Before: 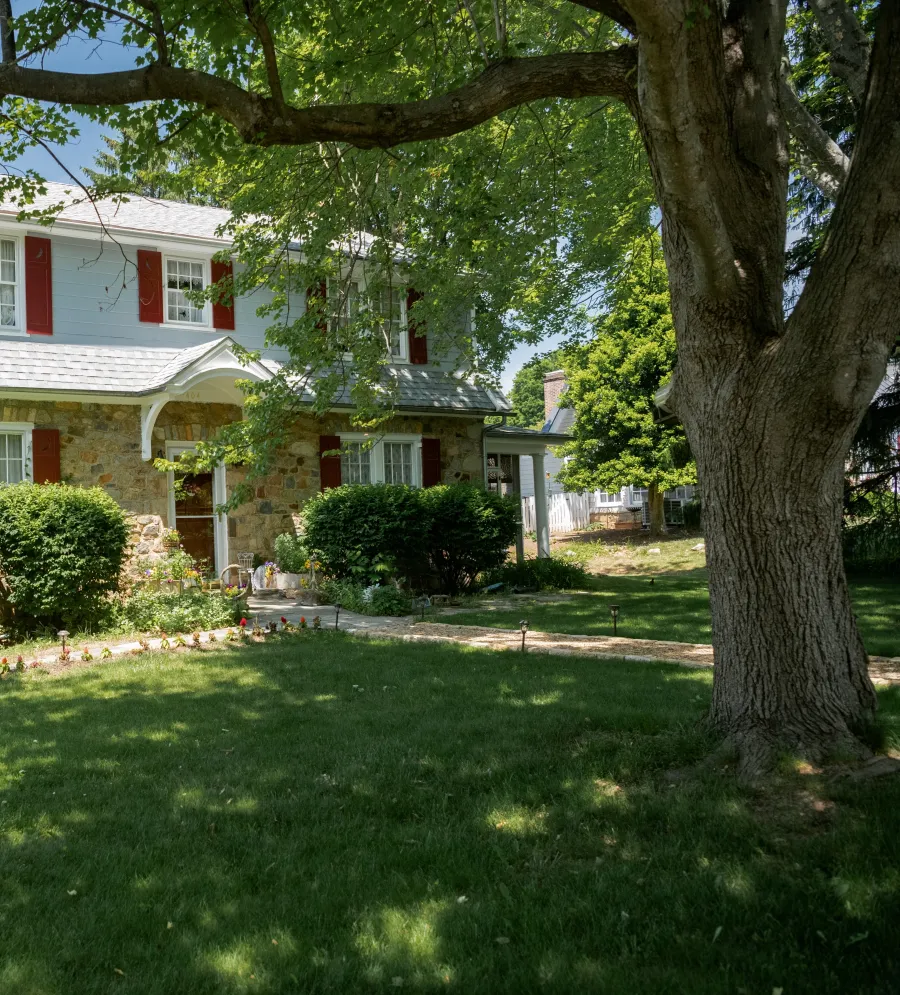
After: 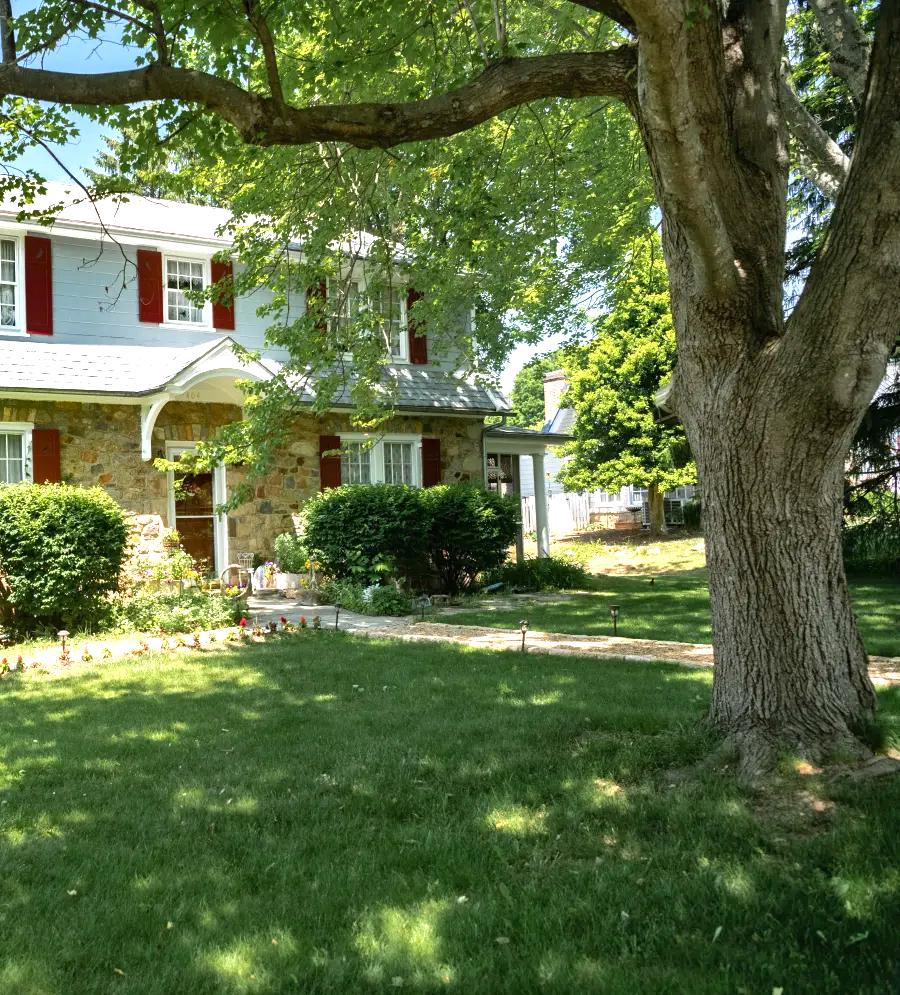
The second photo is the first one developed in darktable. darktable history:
exposure: black level correction 0, exposure 1.022 EV, compensate highlight preservation false
shadows and highlights: radius 106.19, shadows 44.07, highlights -66.6, low approximation 0.01, soften with gaussian
